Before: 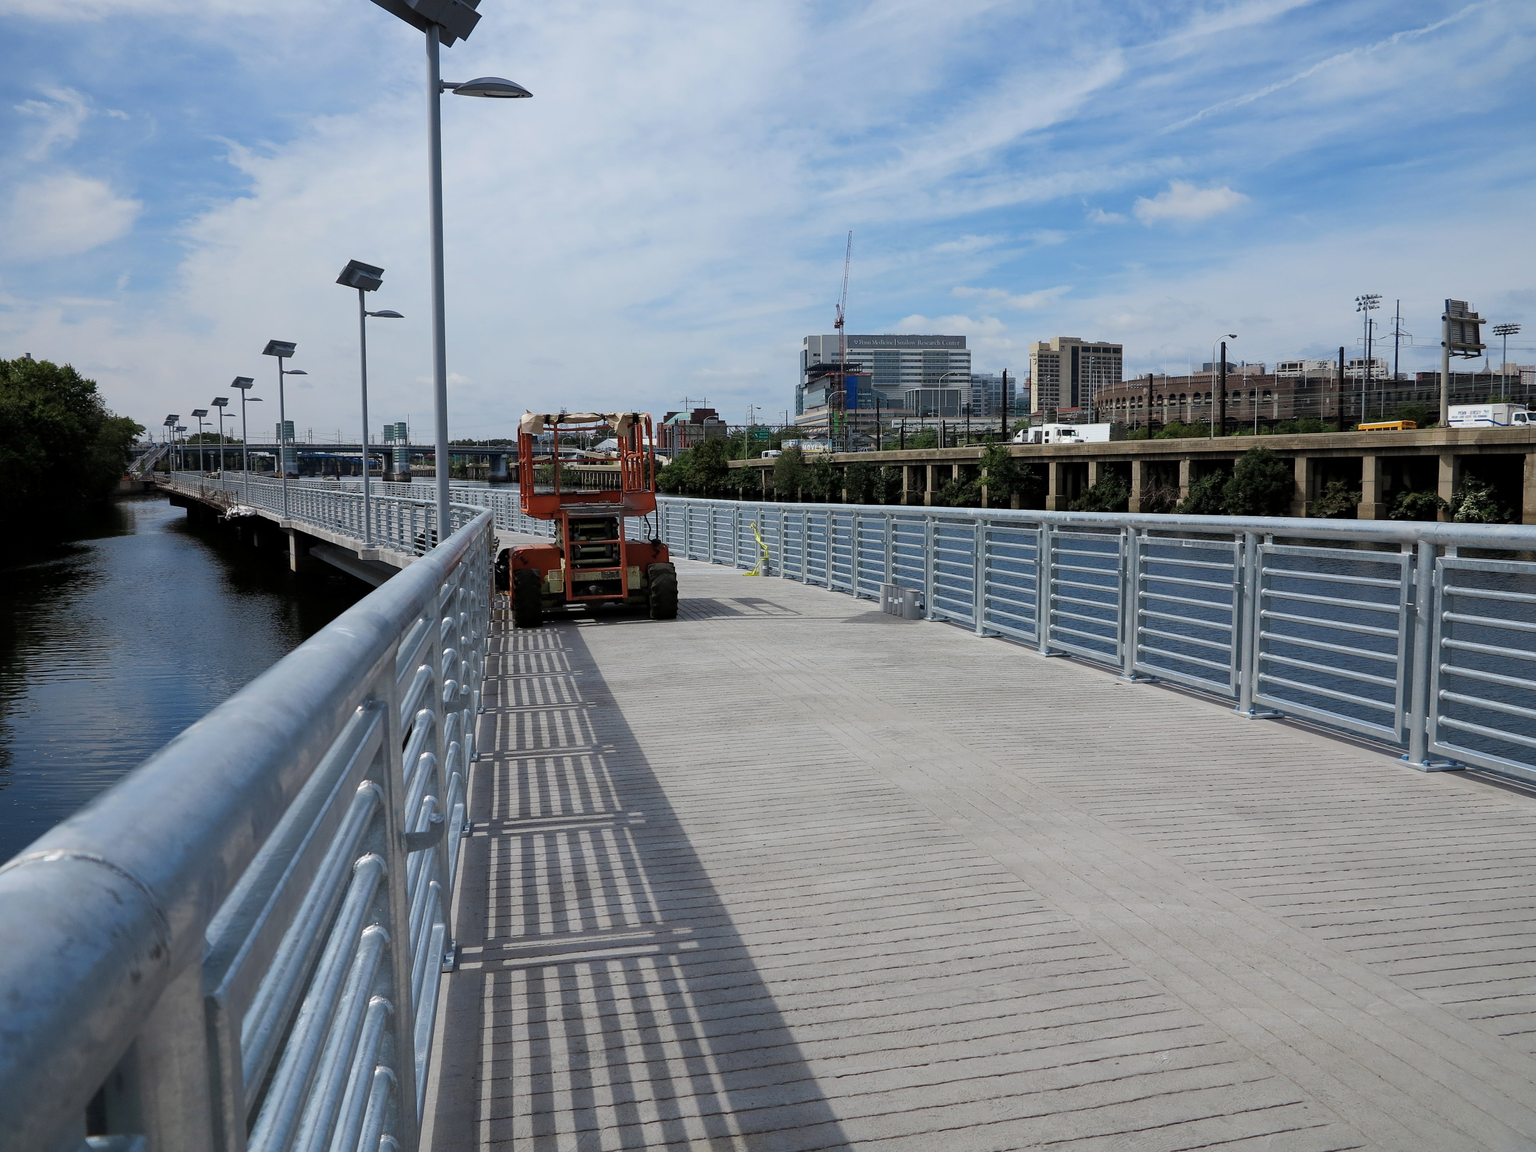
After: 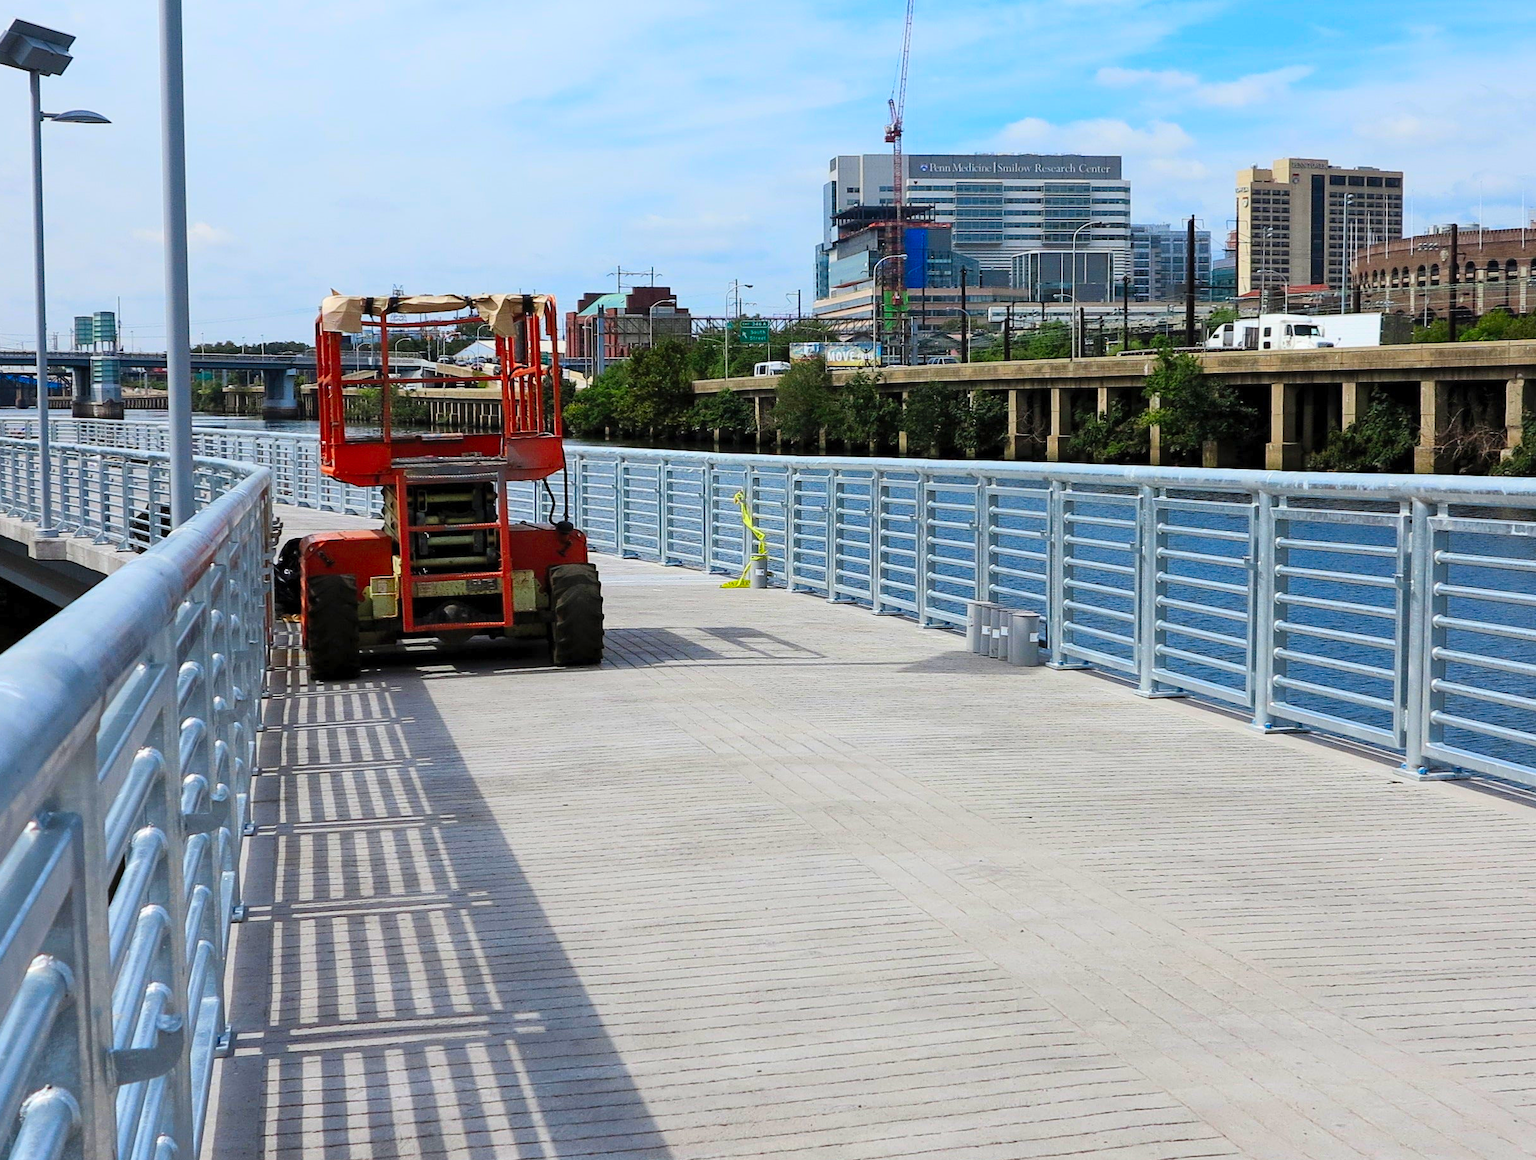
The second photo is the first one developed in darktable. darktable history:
contrast brightness saturation: contrast 0.198, brightness 0.205, saturation 0.794
crop and rotate: left 22.311%, top 21.644%, right 22.081%, bottom 22.294%
